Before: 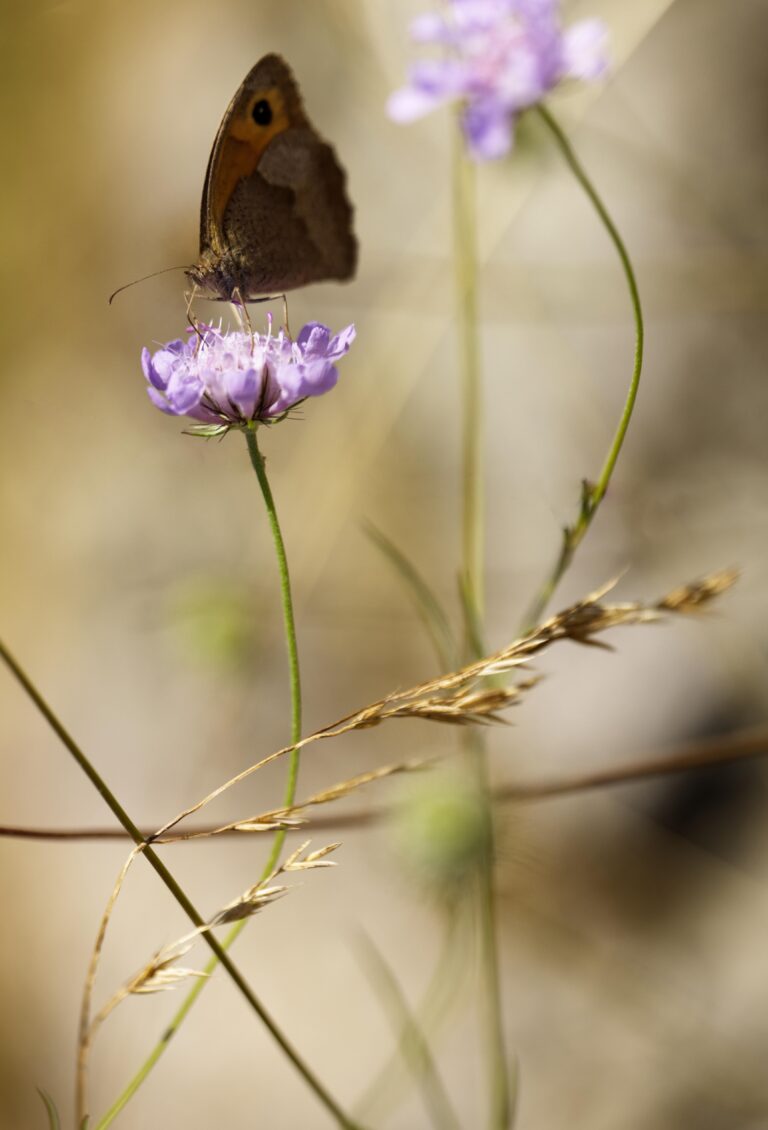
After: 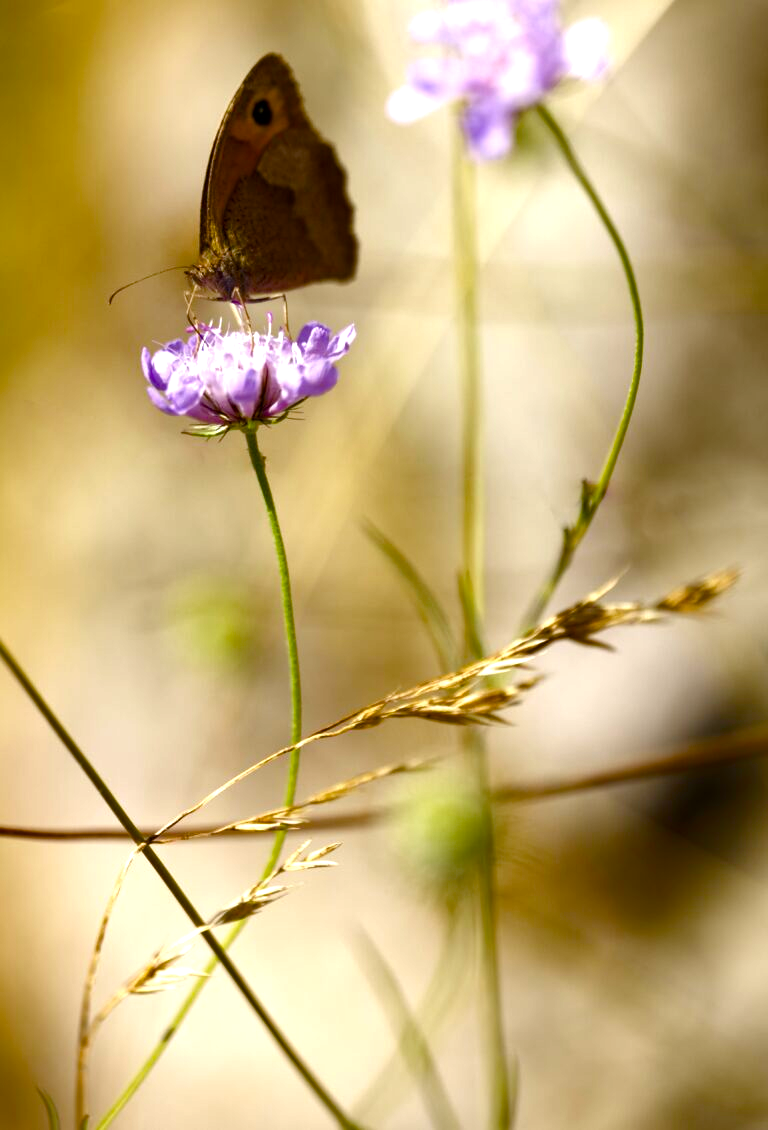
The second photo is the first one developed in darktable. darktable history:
color balance rgb: linear chroma grading › shadows -2.2%, linear chroma grading › highlights -15%, linear chroma grading › global chroma -10%, linear chroma grading › mid-tones -10%, perceptual saturation grading › global saturation 45%, perceptual saturation grading › highlights -50%, perceptual saturation grading › shadows 30%, perceptual brilliance grading › global brilliance 18%, global vibrance 45%
contrast brightness saturation: brightness -0.09
tone equalizer: on, module defaults
